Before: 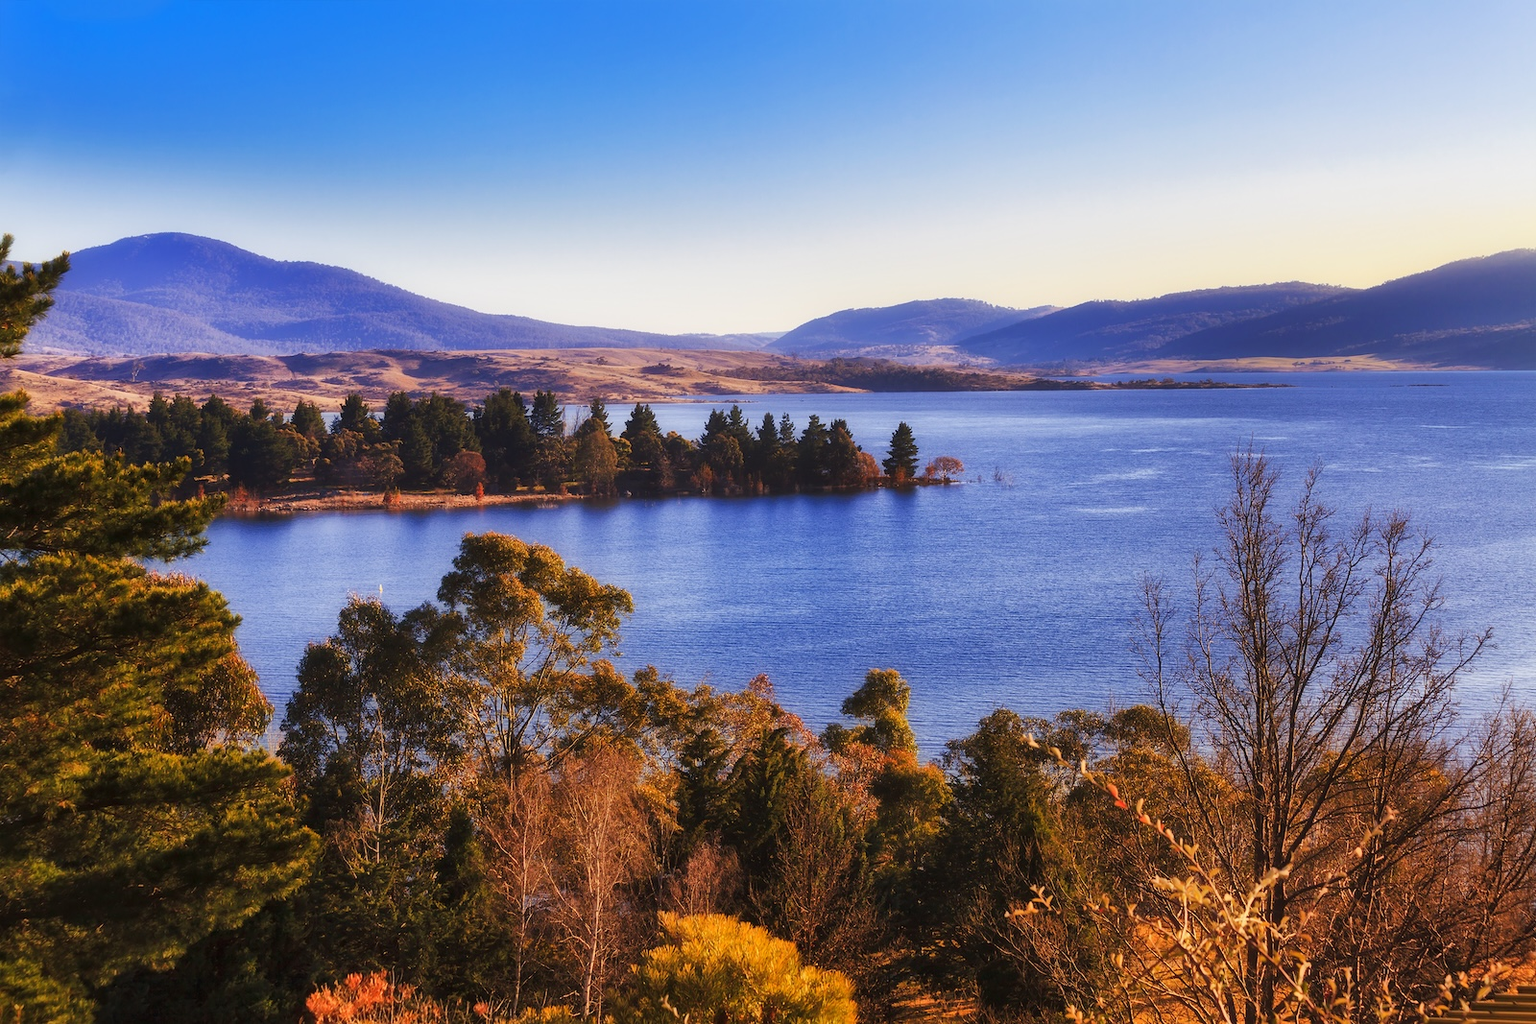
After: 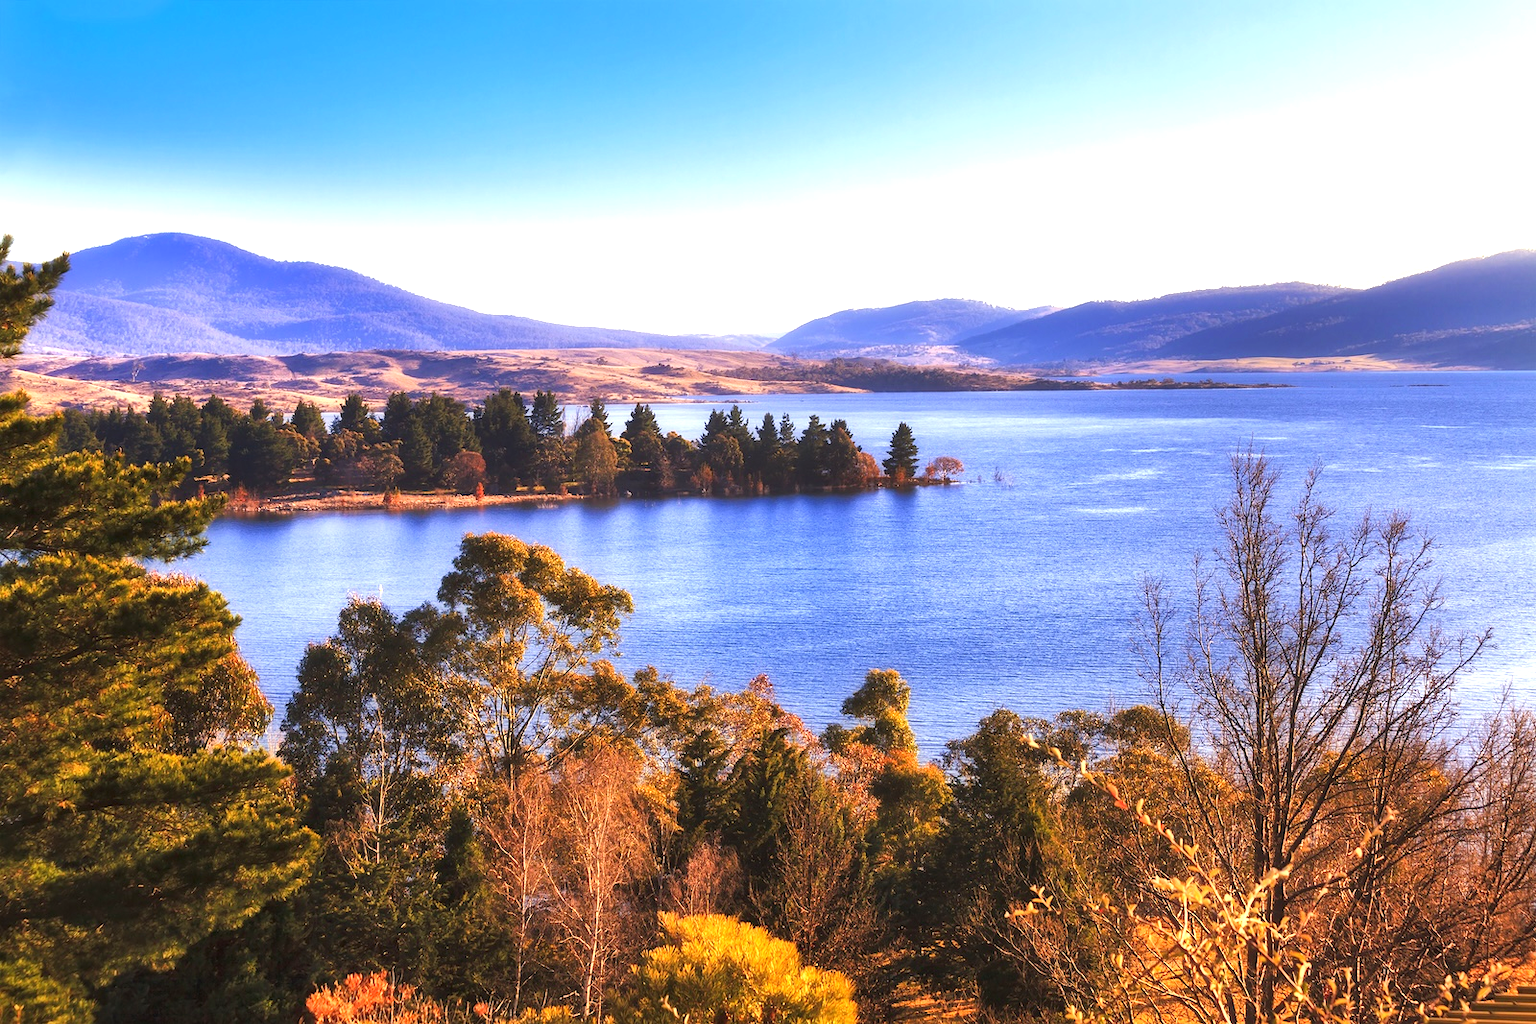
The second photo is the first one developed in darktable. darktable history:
exposure: black level correction 0, exposure 0.949 EV, compensate exposure bias true, compensate highlight preservation false
